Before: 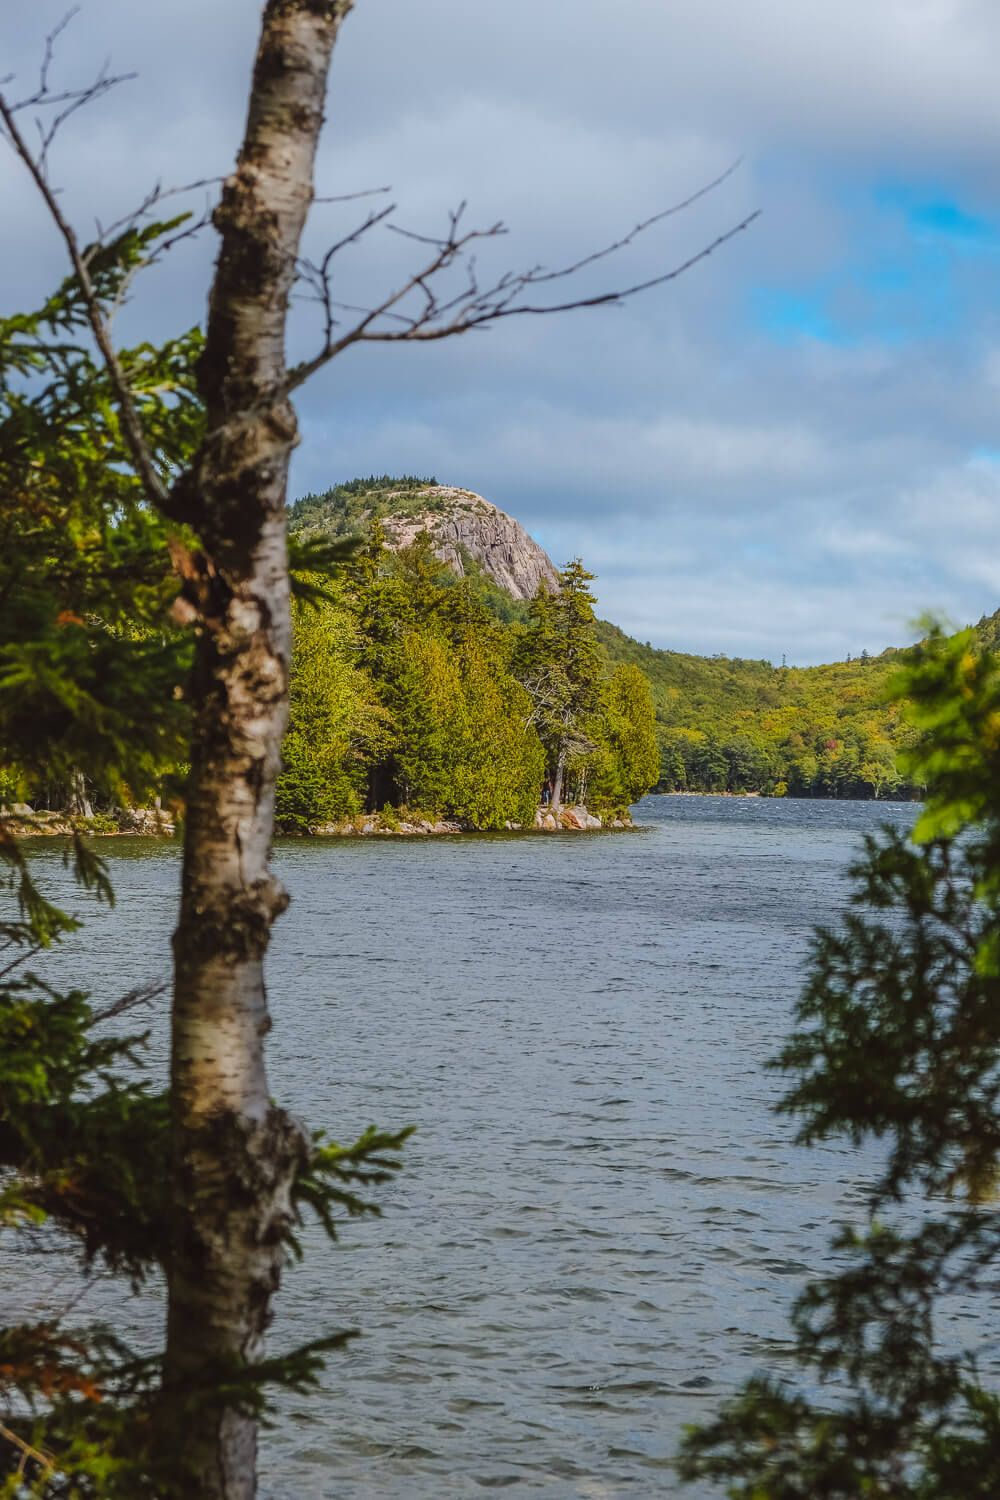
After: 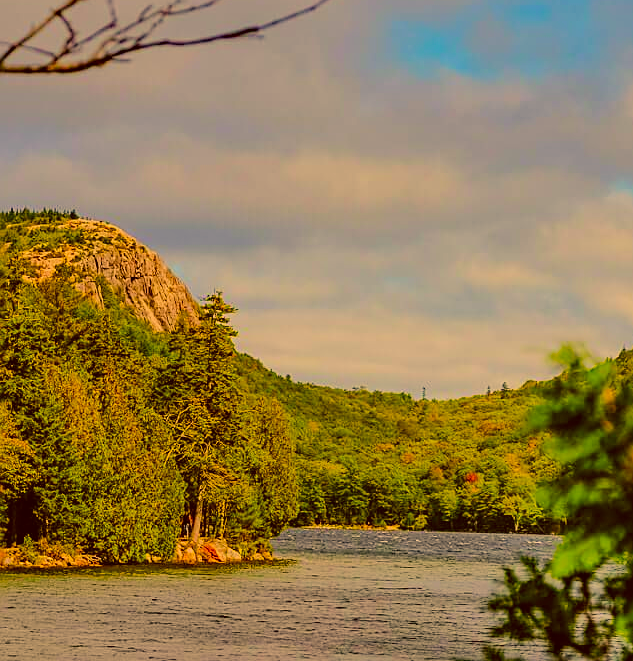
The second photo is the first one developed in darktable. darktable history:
sharpen: amount 0.5
haze removal: compatibility mode true, adaptive false
crop: left 36.097%, top 17.82%, right 0.601%, bottom 38.085%
filmic rgb: black relative exposure -7.65 EV, white relative exposure 4.56 EV, hardness 3.61
contrast brightness saturation: contrast 0.084, saturation 0.196
color correction: highlights a* 10.64, highlights b* 30.68, shadows a* 2.84, shadows b* 17.46, saturation 1.74
shadows and highlights: low approximation 0.01, soften with gaussian
